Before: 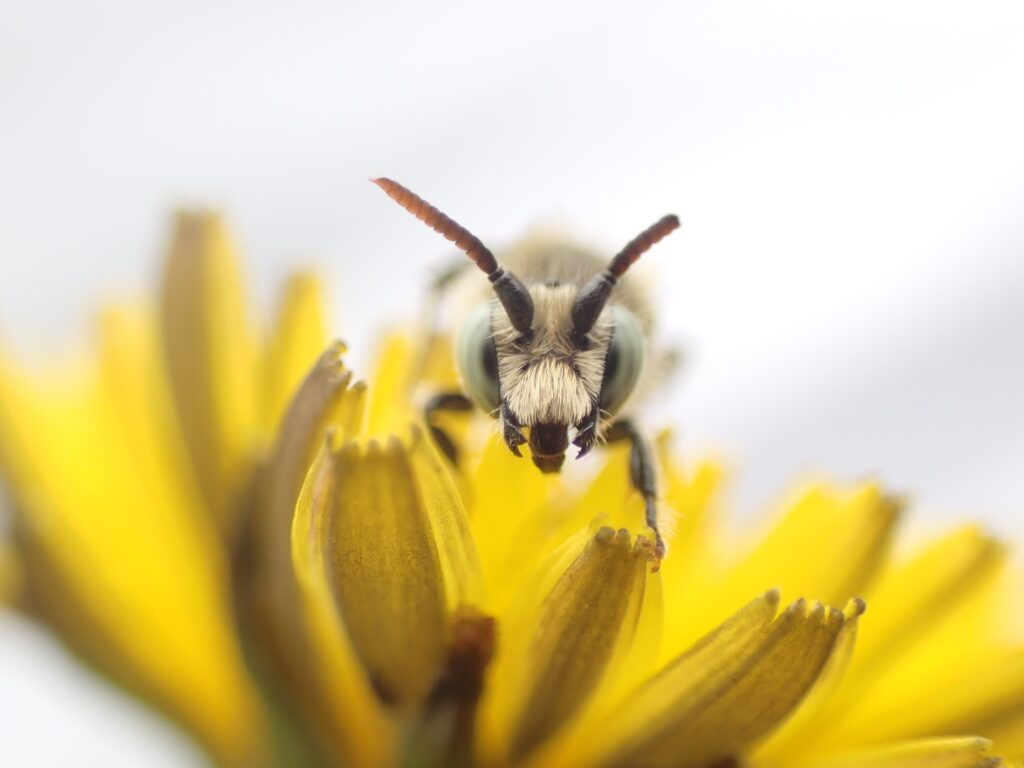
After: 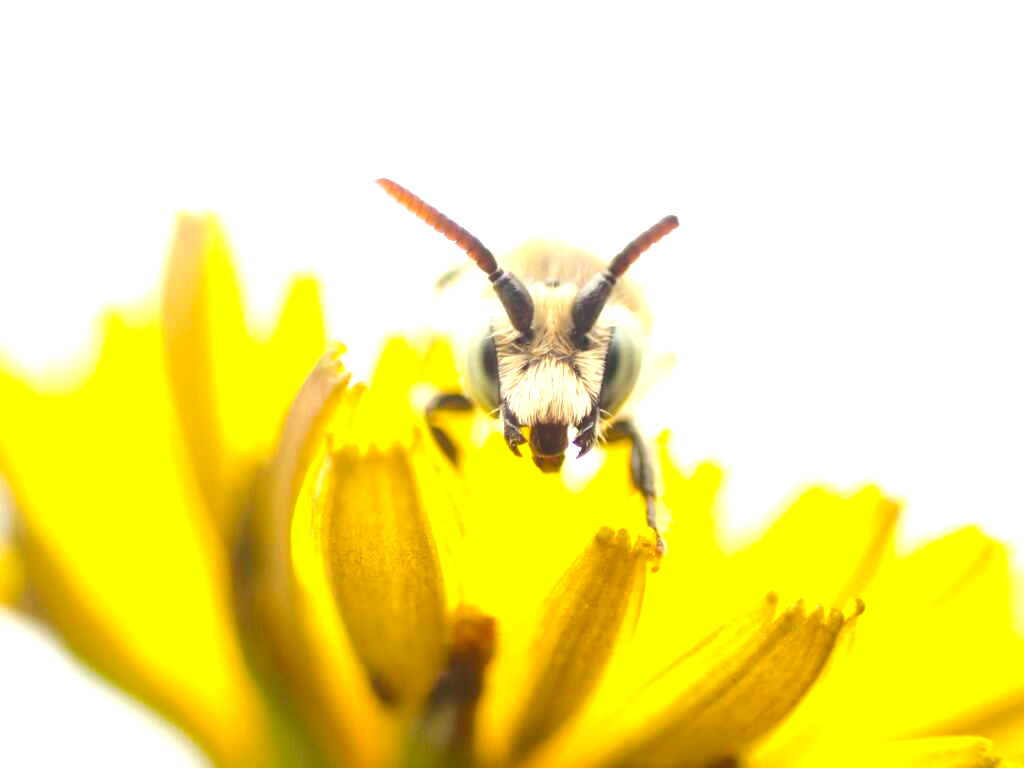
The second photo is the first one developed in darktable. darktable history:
color balance rgb: shadows lift › luminance -8.053%, shadows lift › chroma 2.075%, shadows lift › hue 163.91°, linear chroma grading › shadows -7.821%, linear chroma grading › global chroma 9.713%, perceptual saturation grading › global saturation 19.478%, global vibrance 20%
exposure: black level correction 0, exposure 1.099 EV, compensate highlight preservation false
tone equalizer: edges refinement/feathering 500, mask exposure compensation -1.57 EV, preserve details no
